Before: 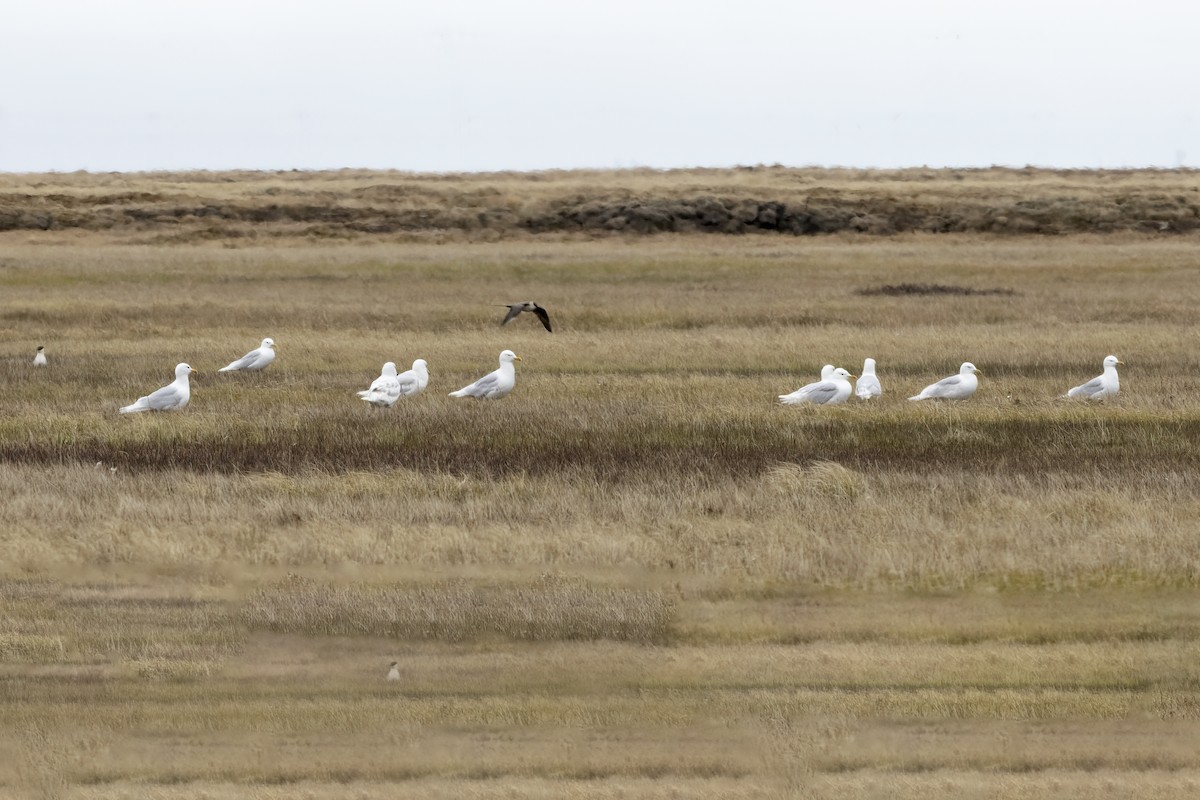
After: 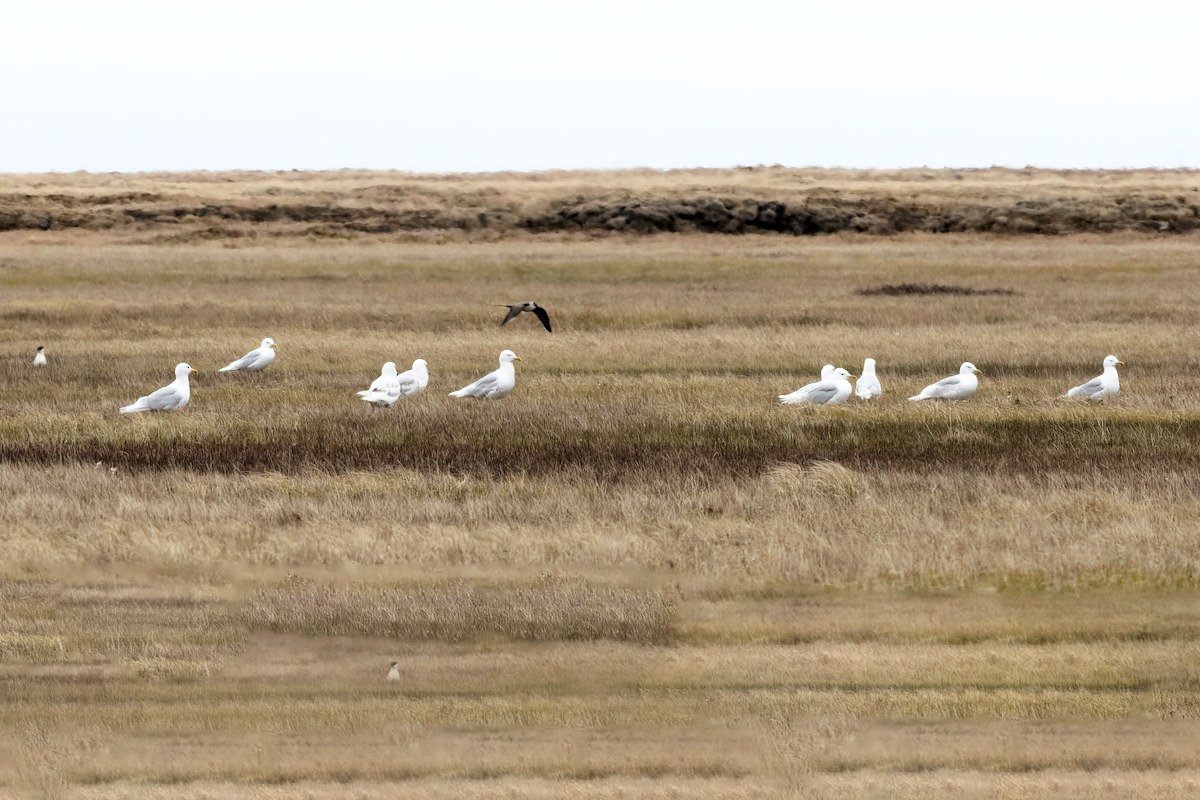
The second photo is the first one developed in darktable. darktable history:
filmic rgb: black relative exposure -7.98 EV, white relative exposure 2.45 EV, hardness 6.4
shadows and highlights: shadows -22.98, highlights 47.79, soften with gaussian
